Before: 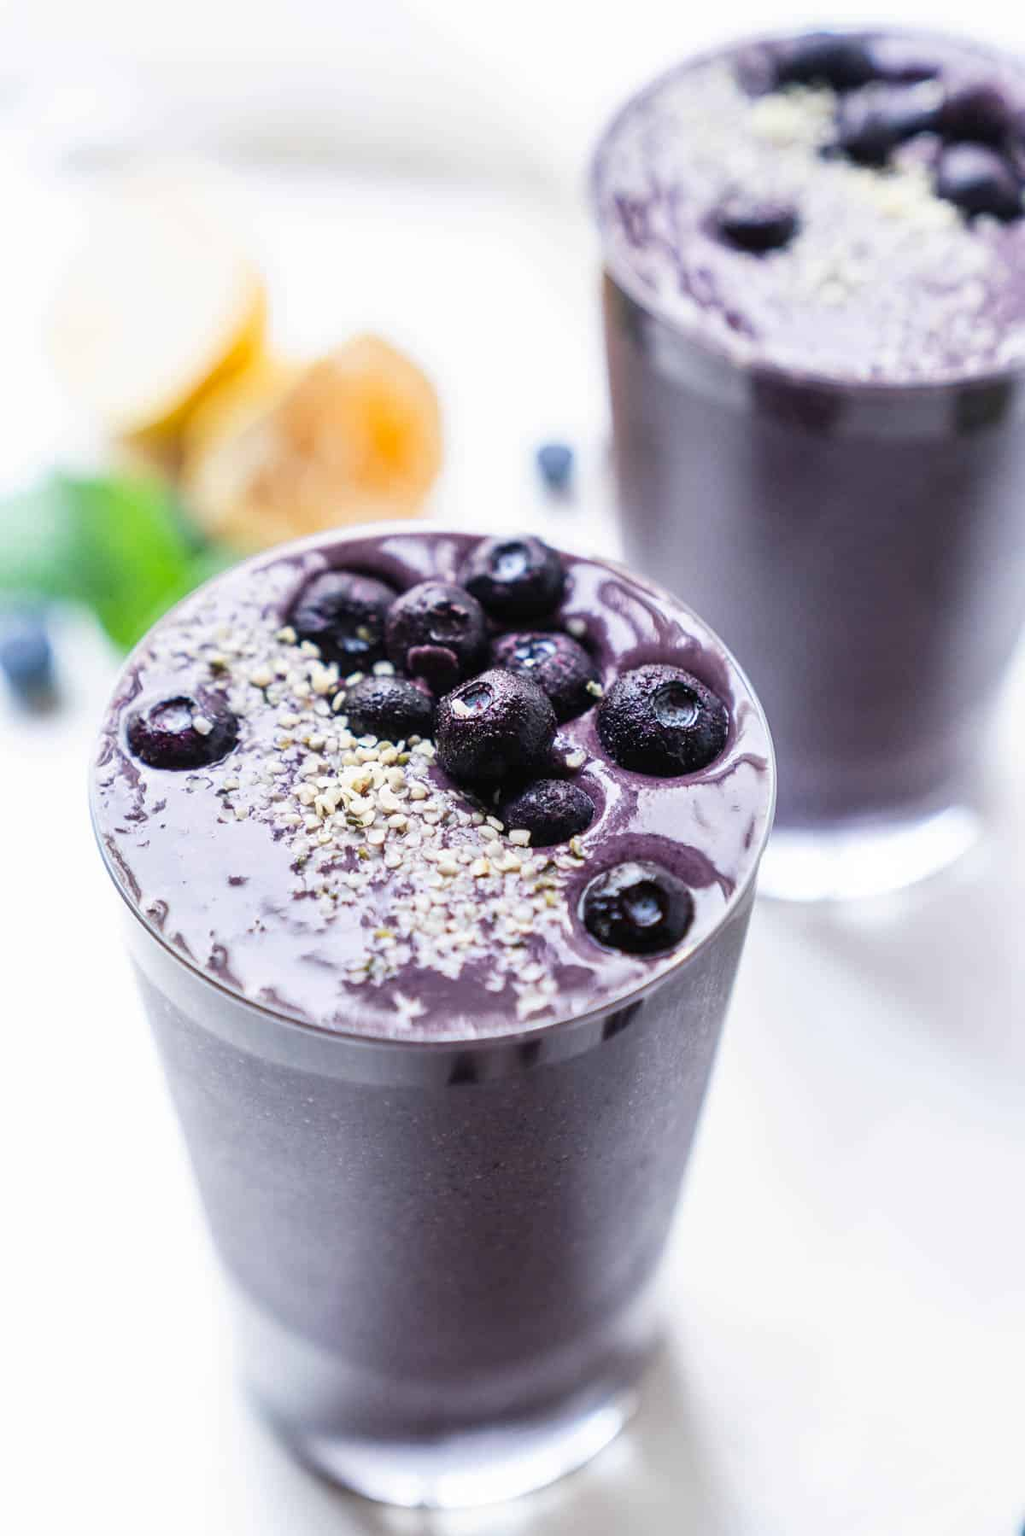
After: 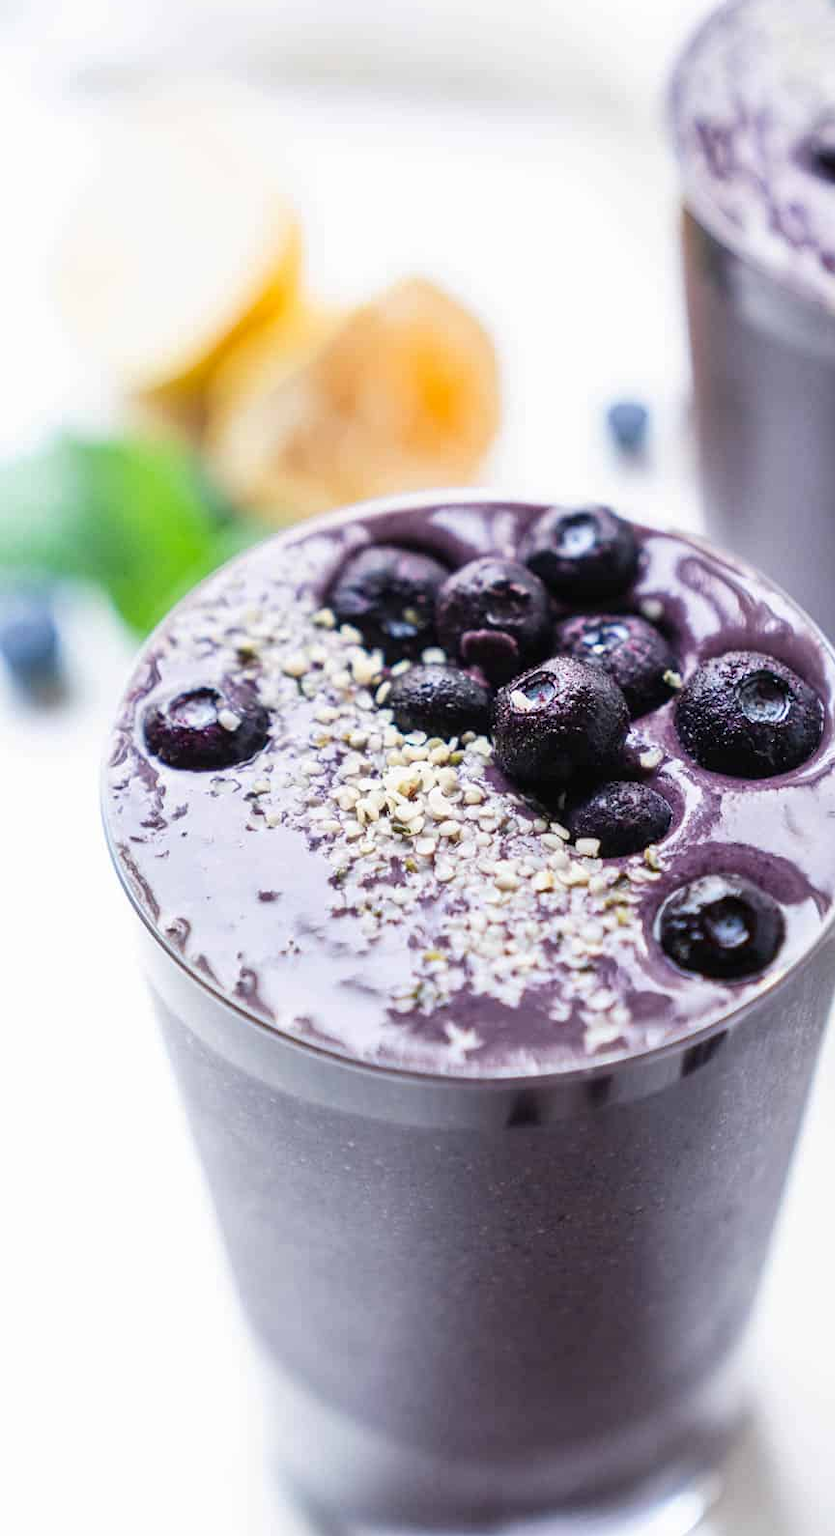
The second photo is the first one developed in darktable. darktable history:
crop: top 5.786%, right 27.837%, bottom 5.801%
